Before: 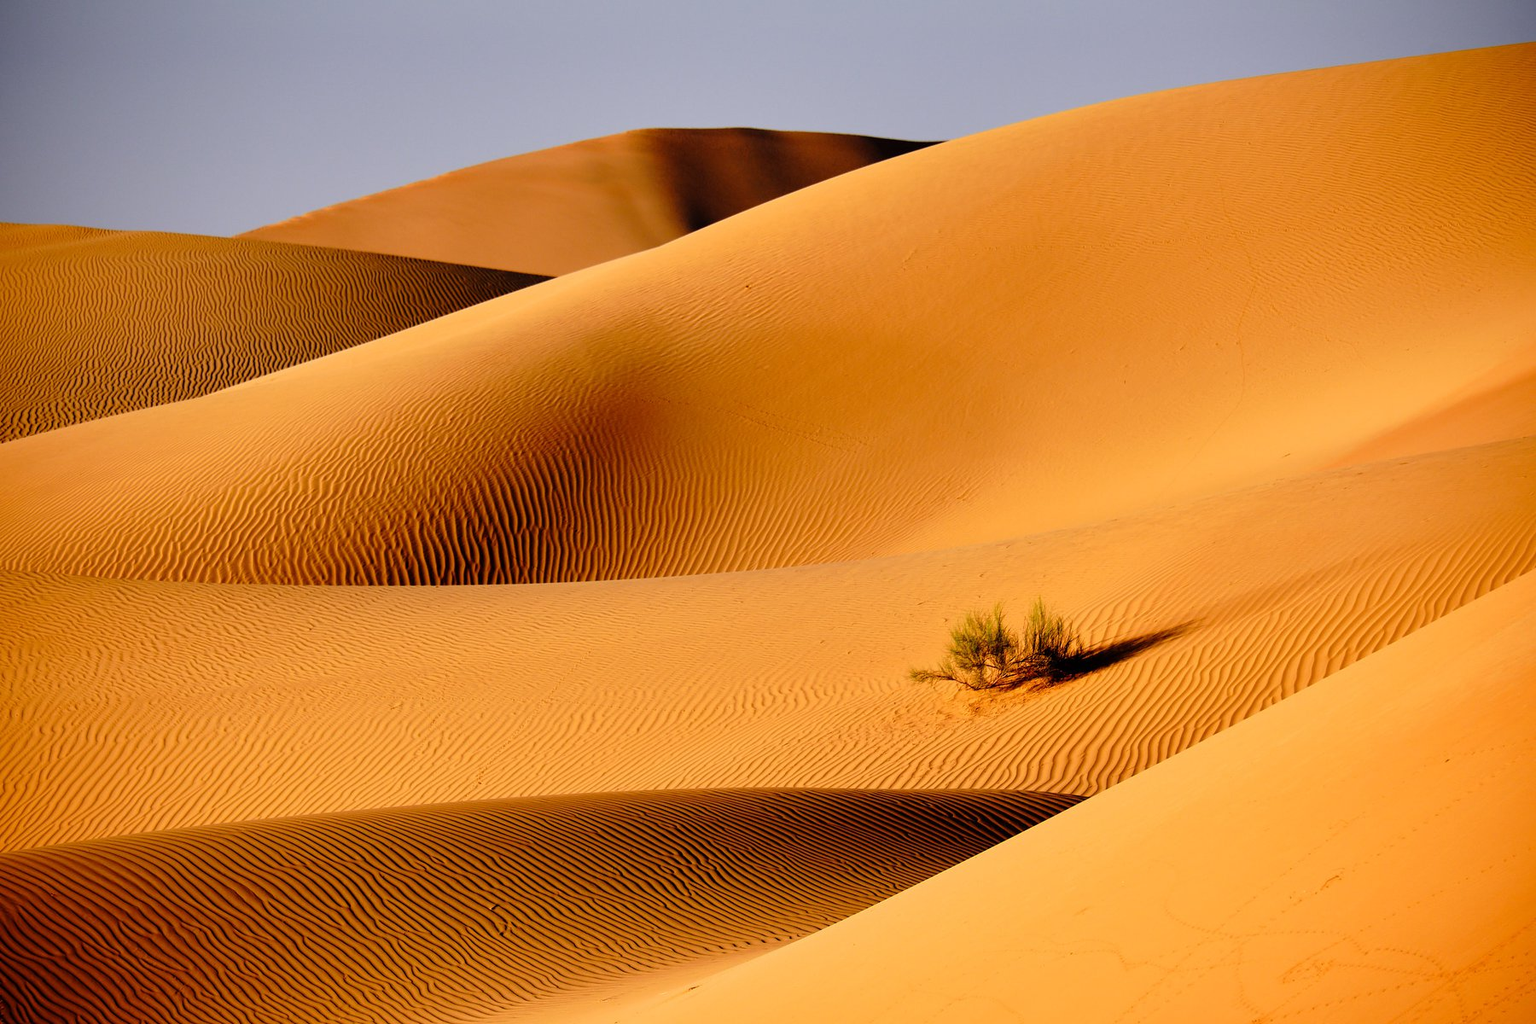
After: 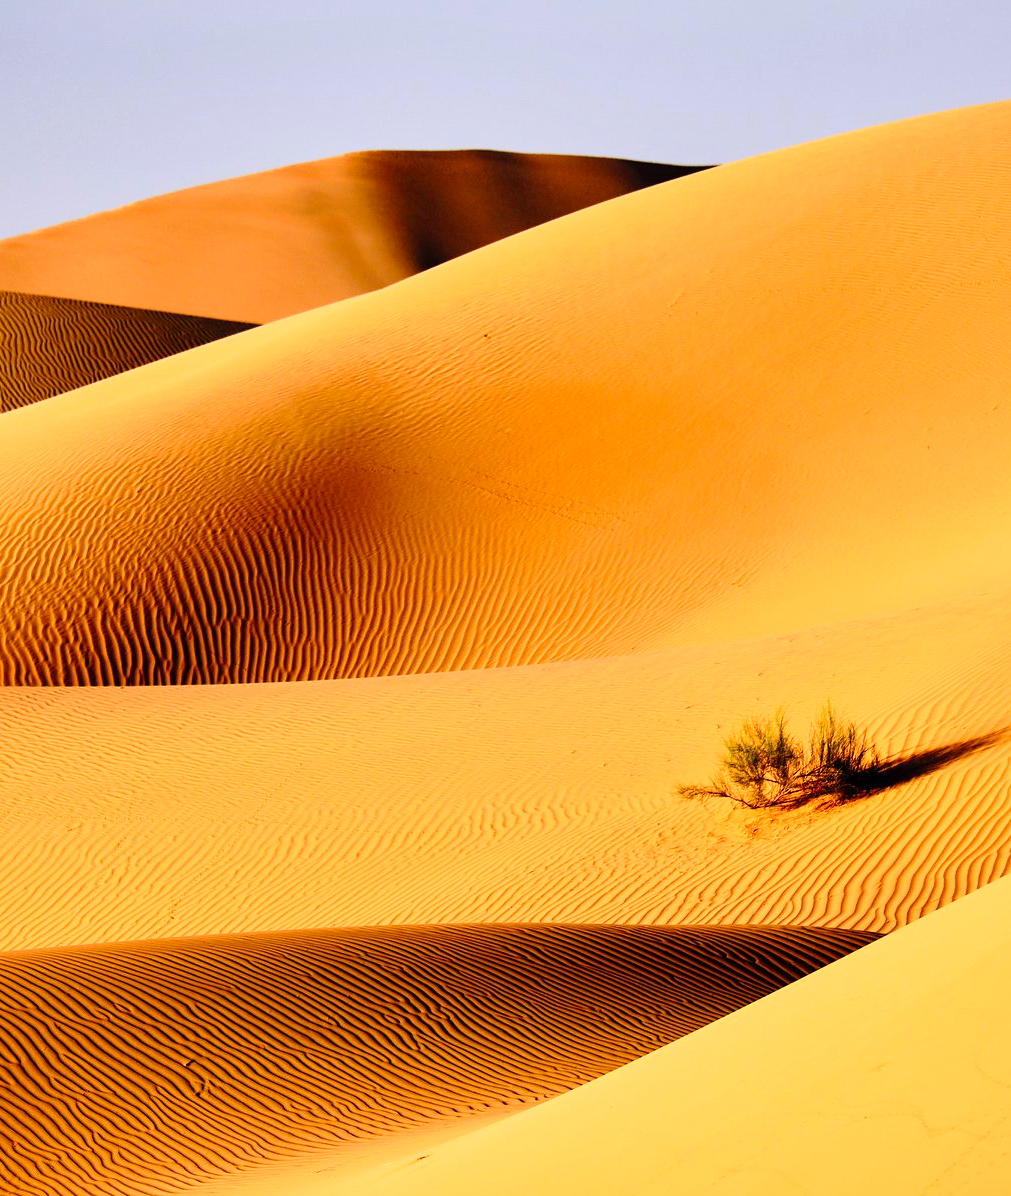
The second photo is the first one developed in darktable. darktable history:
crop: left 21.674%, right 22.086%
contrast brightness saturation: contrast 0.2, brightness 0.16, saturation 0.22
base curve: preserve colors none
shadows and highlights: shadows 0, highlights 40
local contrast: mode bilateral grid, contrast 20, coarseness 50, detail 120%, midtone range 0.2
